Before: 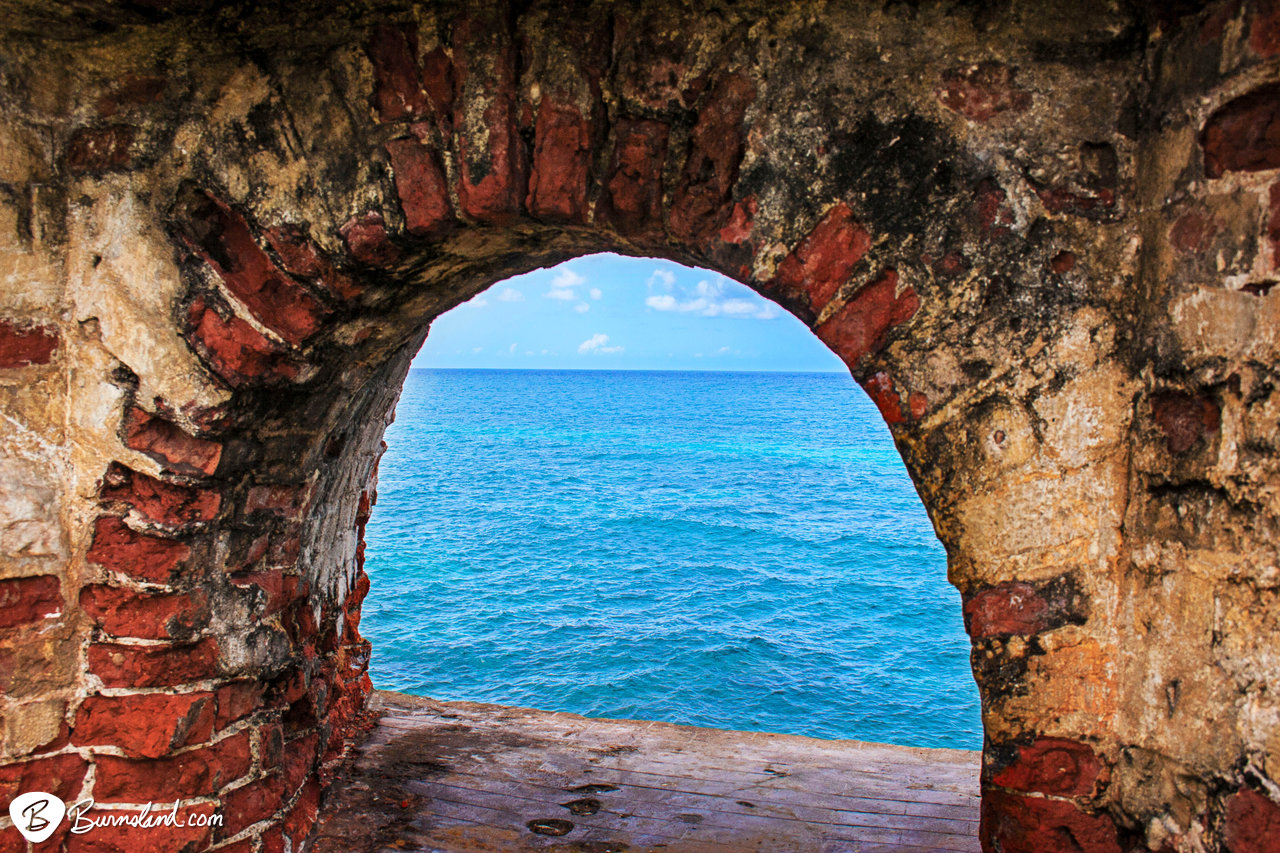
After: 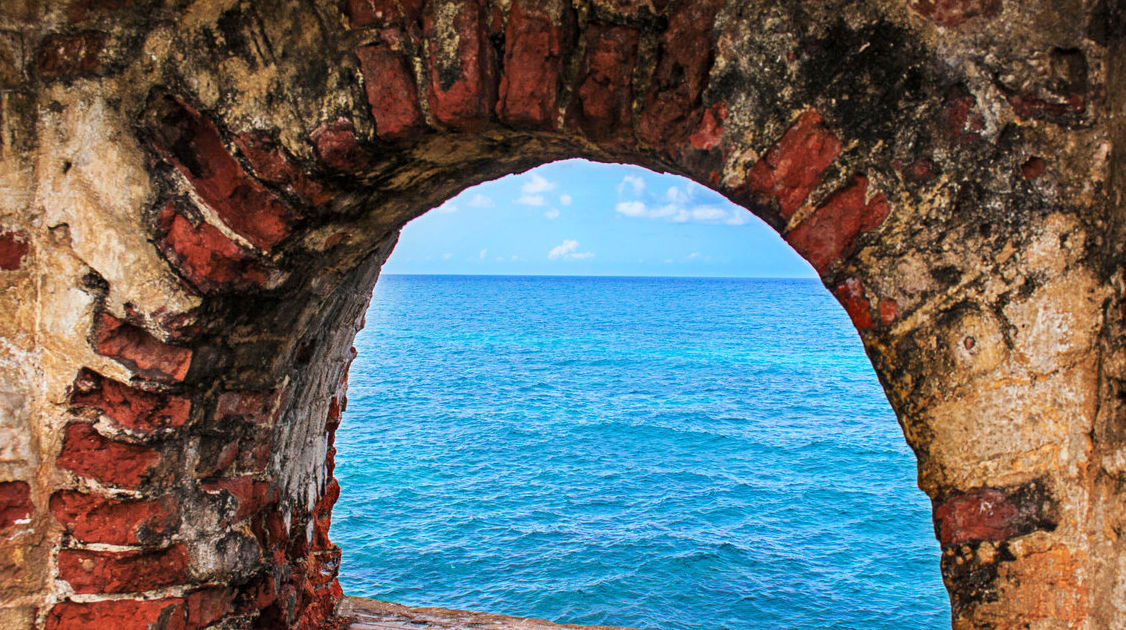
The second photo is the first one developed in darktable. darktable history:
crop and rotate: left 2.368%, top 11.102%, right 9.594%, bottom 15.011%
